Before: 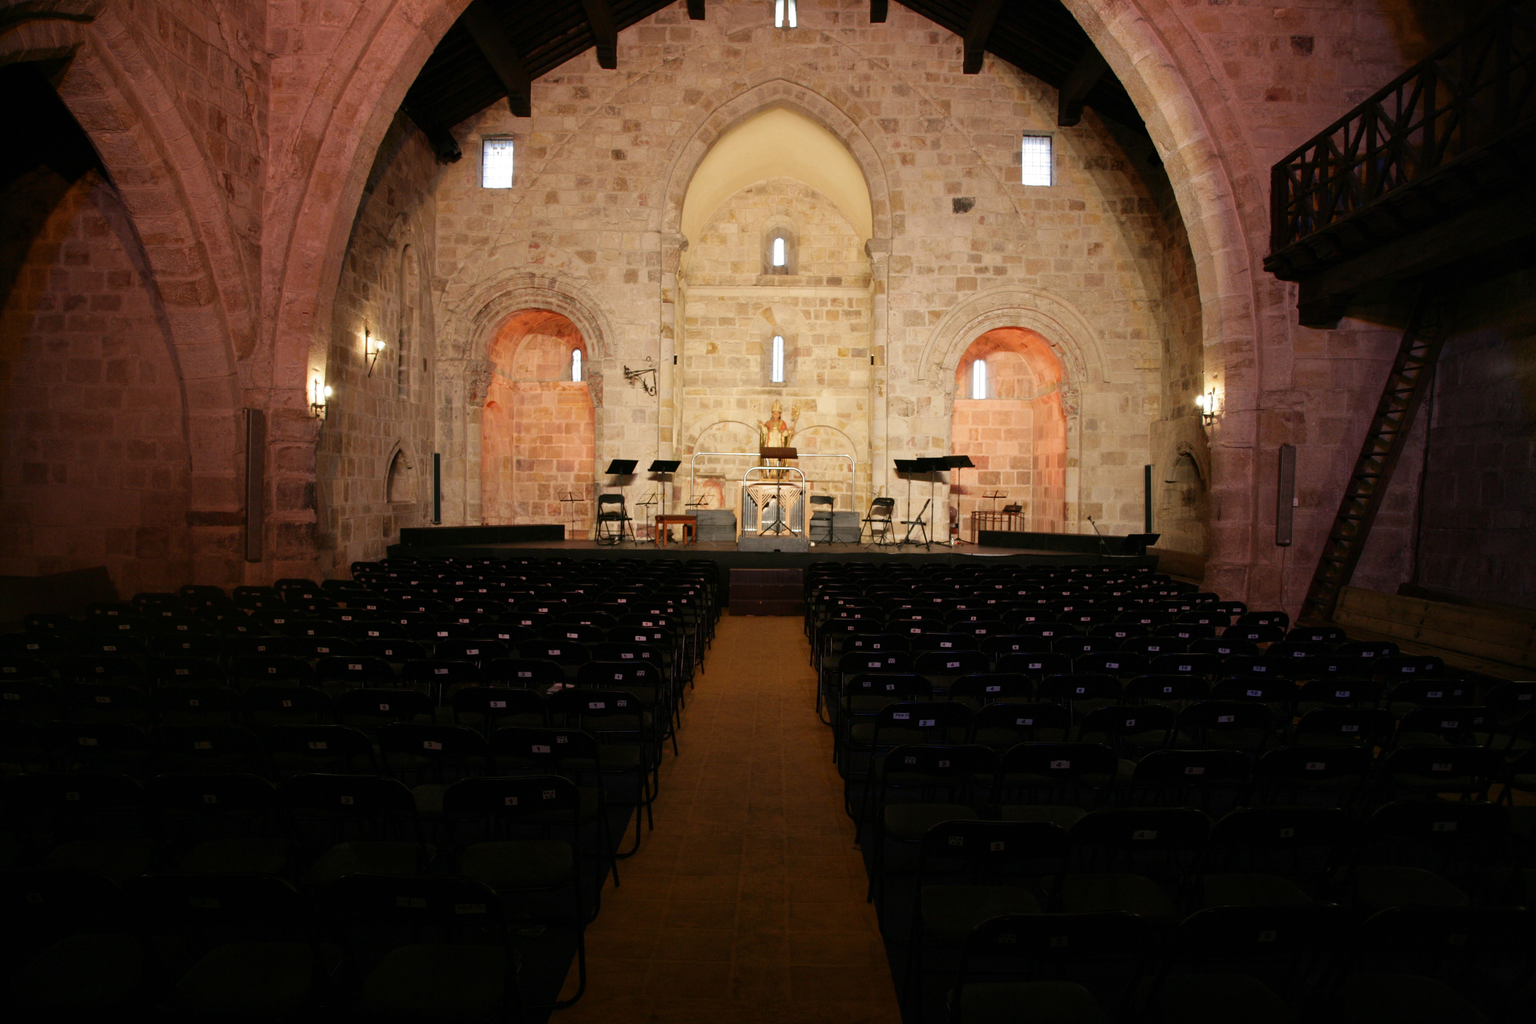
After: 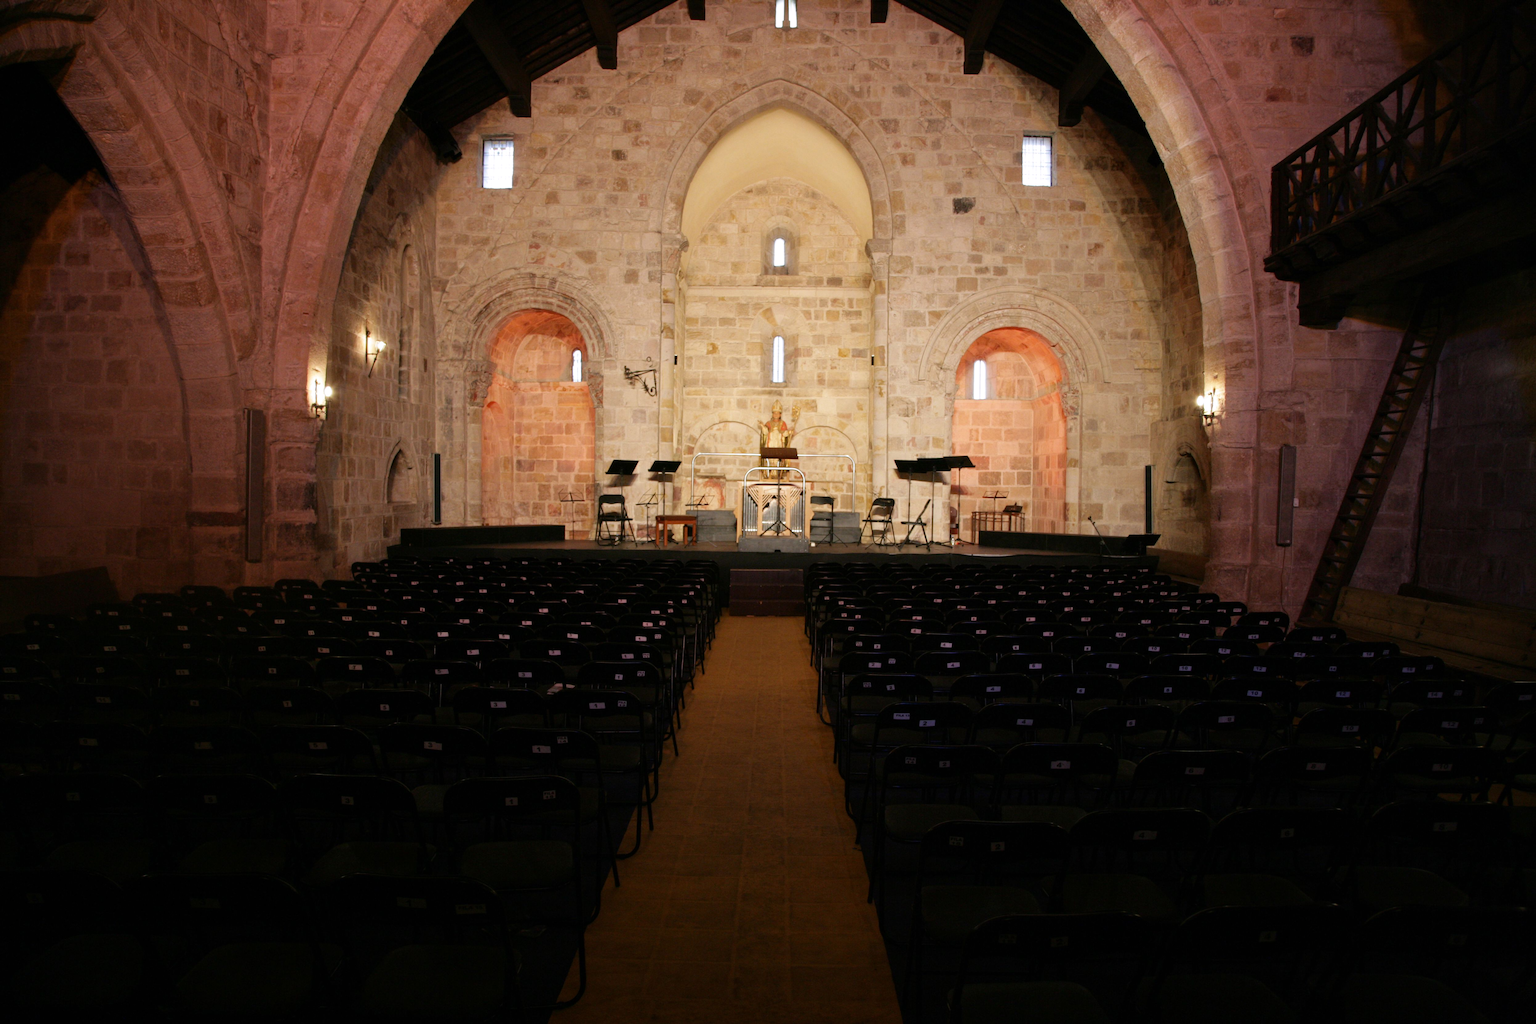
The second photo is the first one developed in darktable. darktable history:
local contrast: mode bilateral grid, contrast 20, coarseness 50, detail 102%, midtone range 0.2
white balance: red 1.004, blue 1.024
